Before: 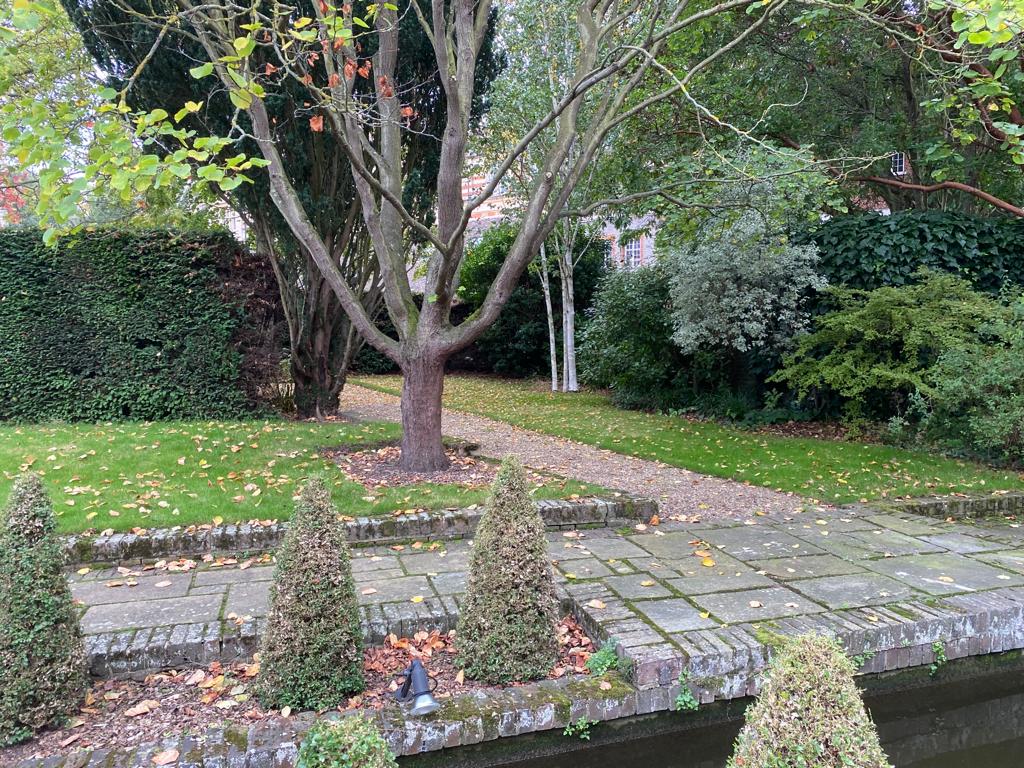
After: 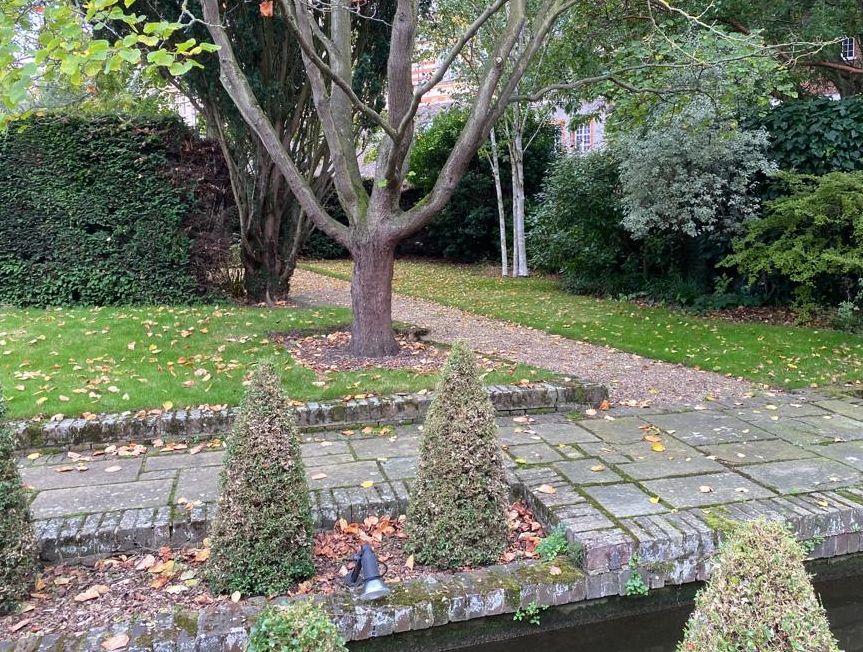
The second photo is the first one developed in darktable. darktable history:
crop and rotate: left 4.951%, top 15.026%, right 10.705%
